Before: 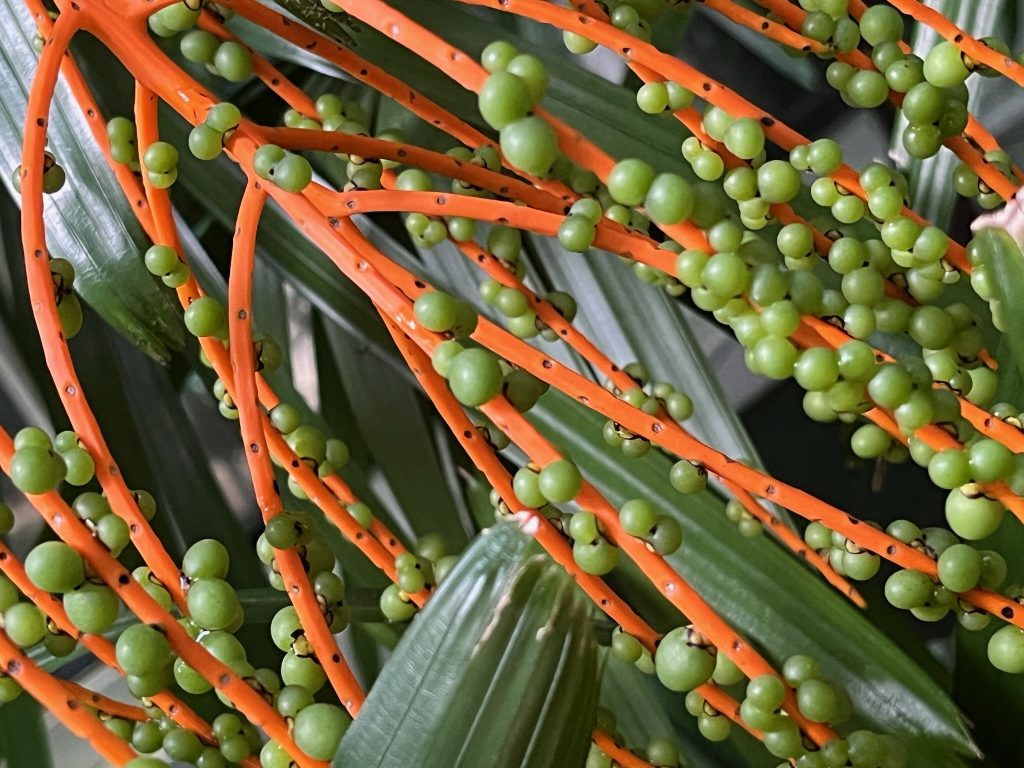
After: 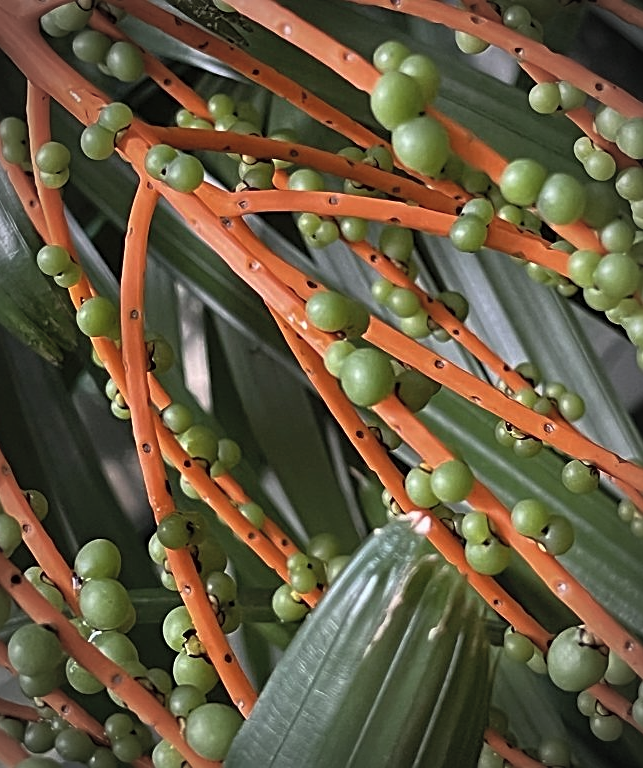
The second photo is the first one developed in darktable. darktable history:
crop: left 10.644%, right 26.528%
contrast brightness saturation: contrast 0.14, brightness 0.21
vignetting: automatic ratio true
sharpen: amount 0.55
rgb curve: curves: ch0 [(0, 0) (0.415, 0.237) (1, 1)]
